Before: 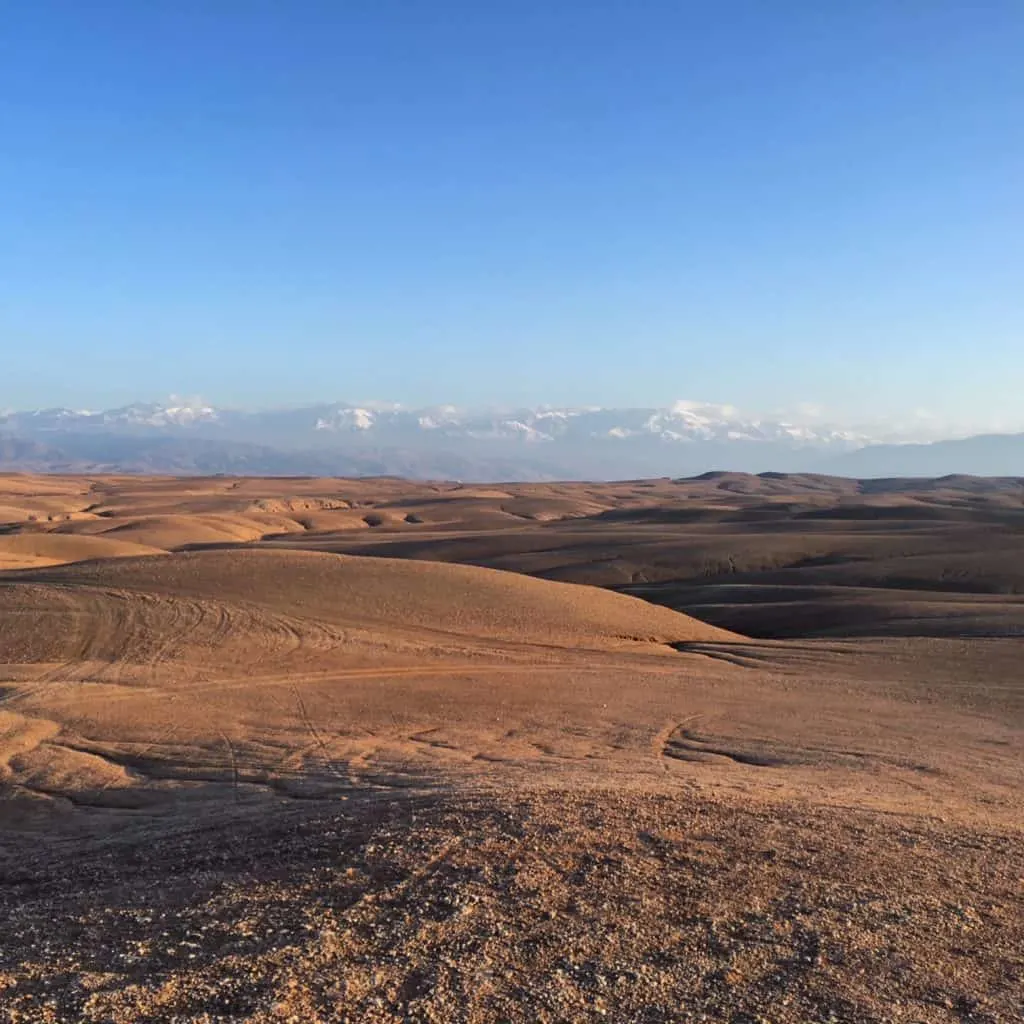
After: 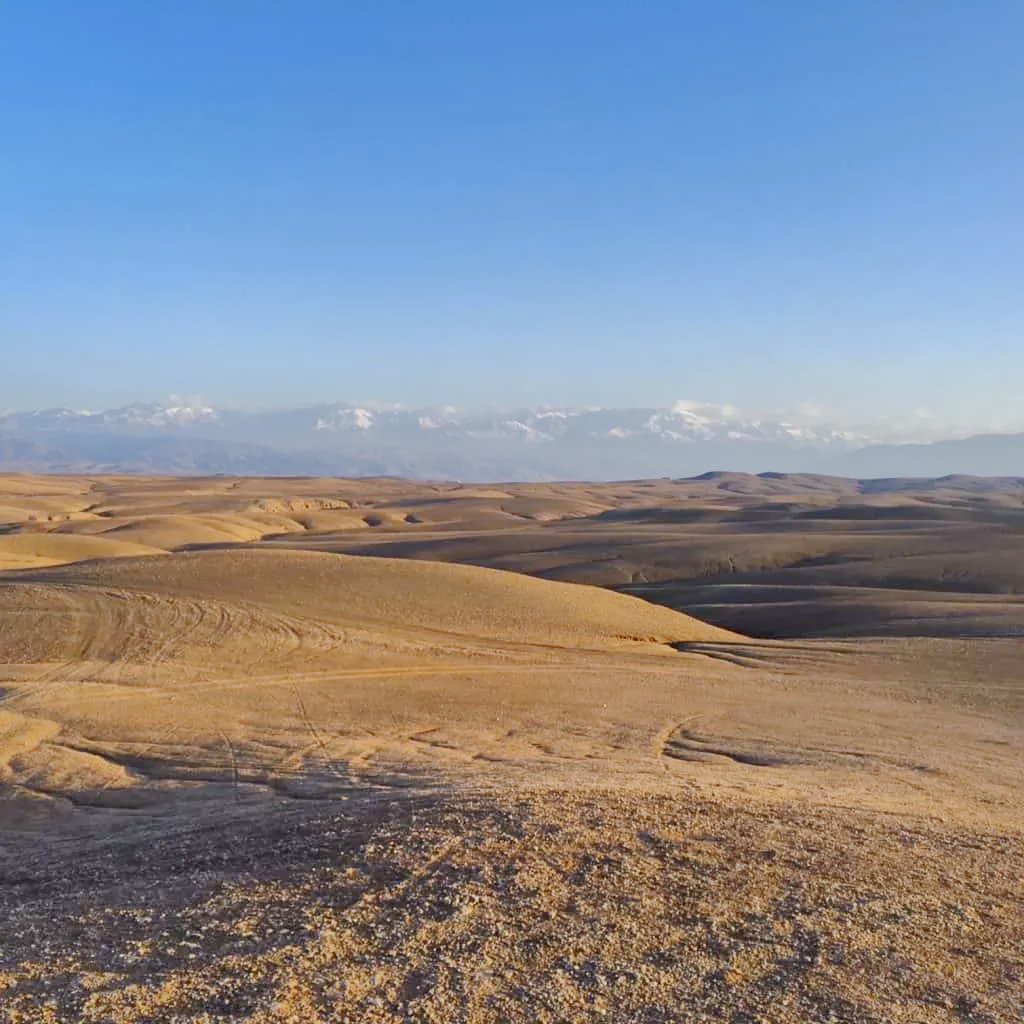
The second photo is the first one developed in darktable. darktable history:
color contrast: green-magenta contrast 0.85, blue-yellow contrast 1.25, unbound 0
base curve: curves: ch0 [(0, 0) (0.158, 0.273) (0.879, 0.895) (1, 1)], preserve colors none
shadows and highlights: highlights -60
